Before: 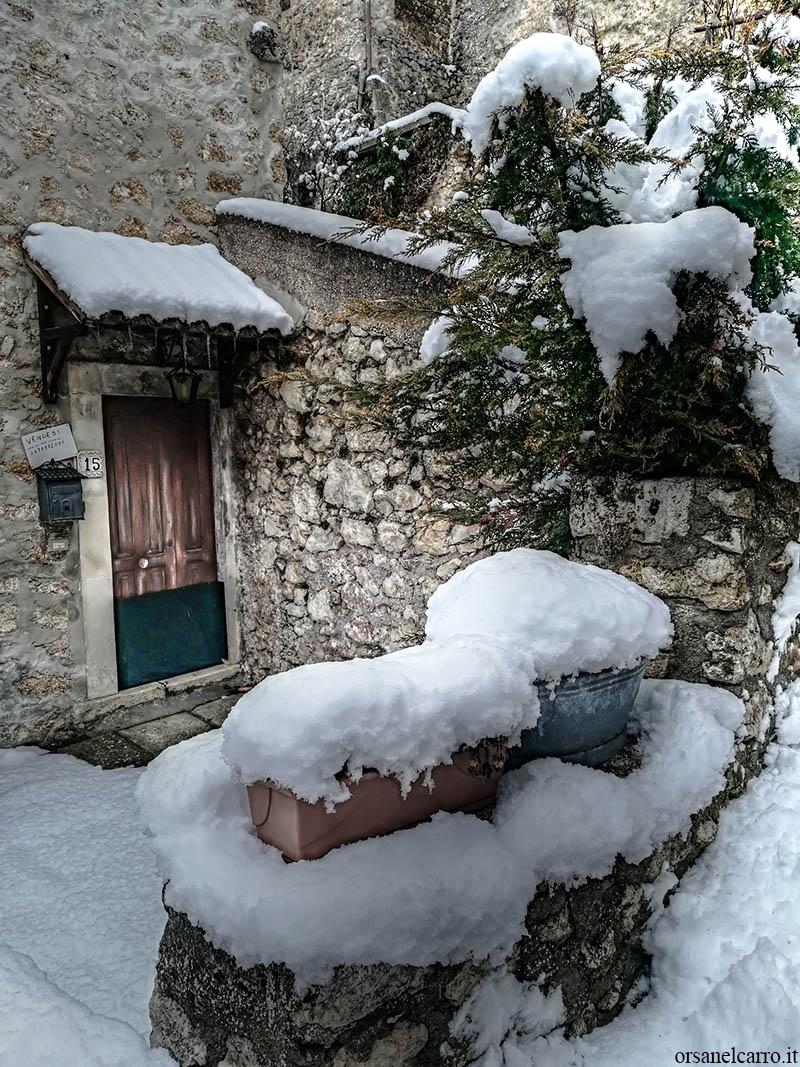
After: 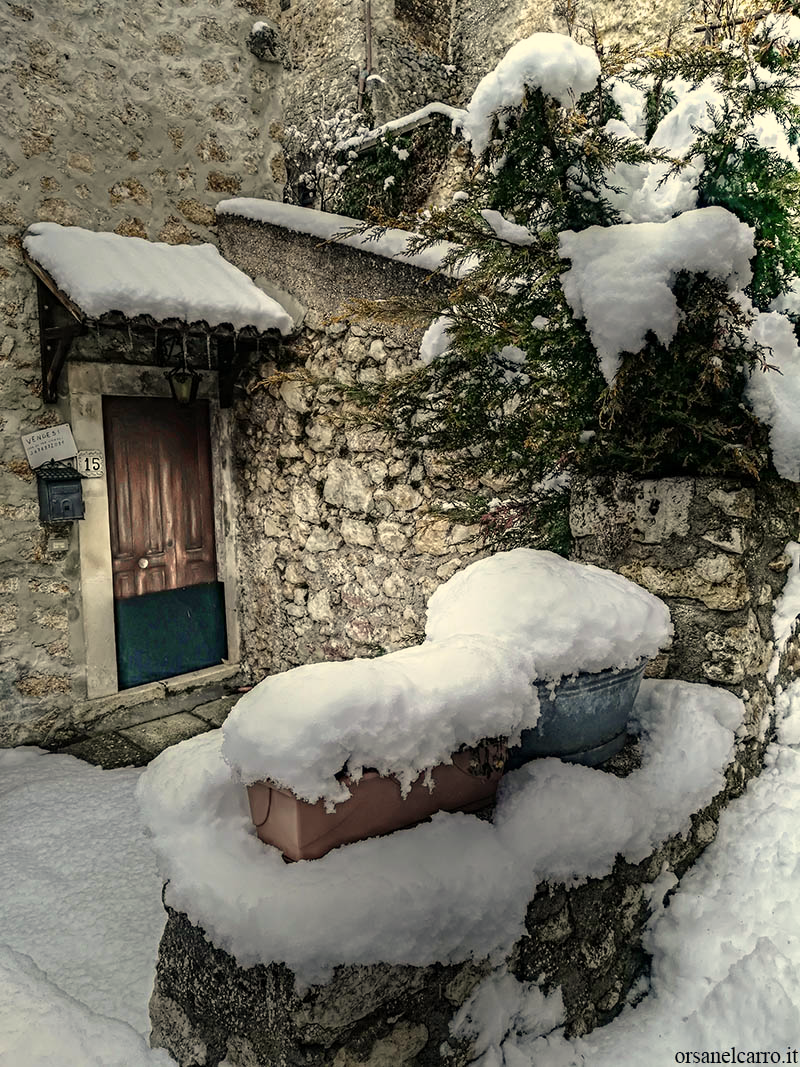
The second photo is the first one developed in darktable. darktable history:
exposure: compensate highlight preservation false
color correction: highlights a* 1.28, highlights b* 17.92
